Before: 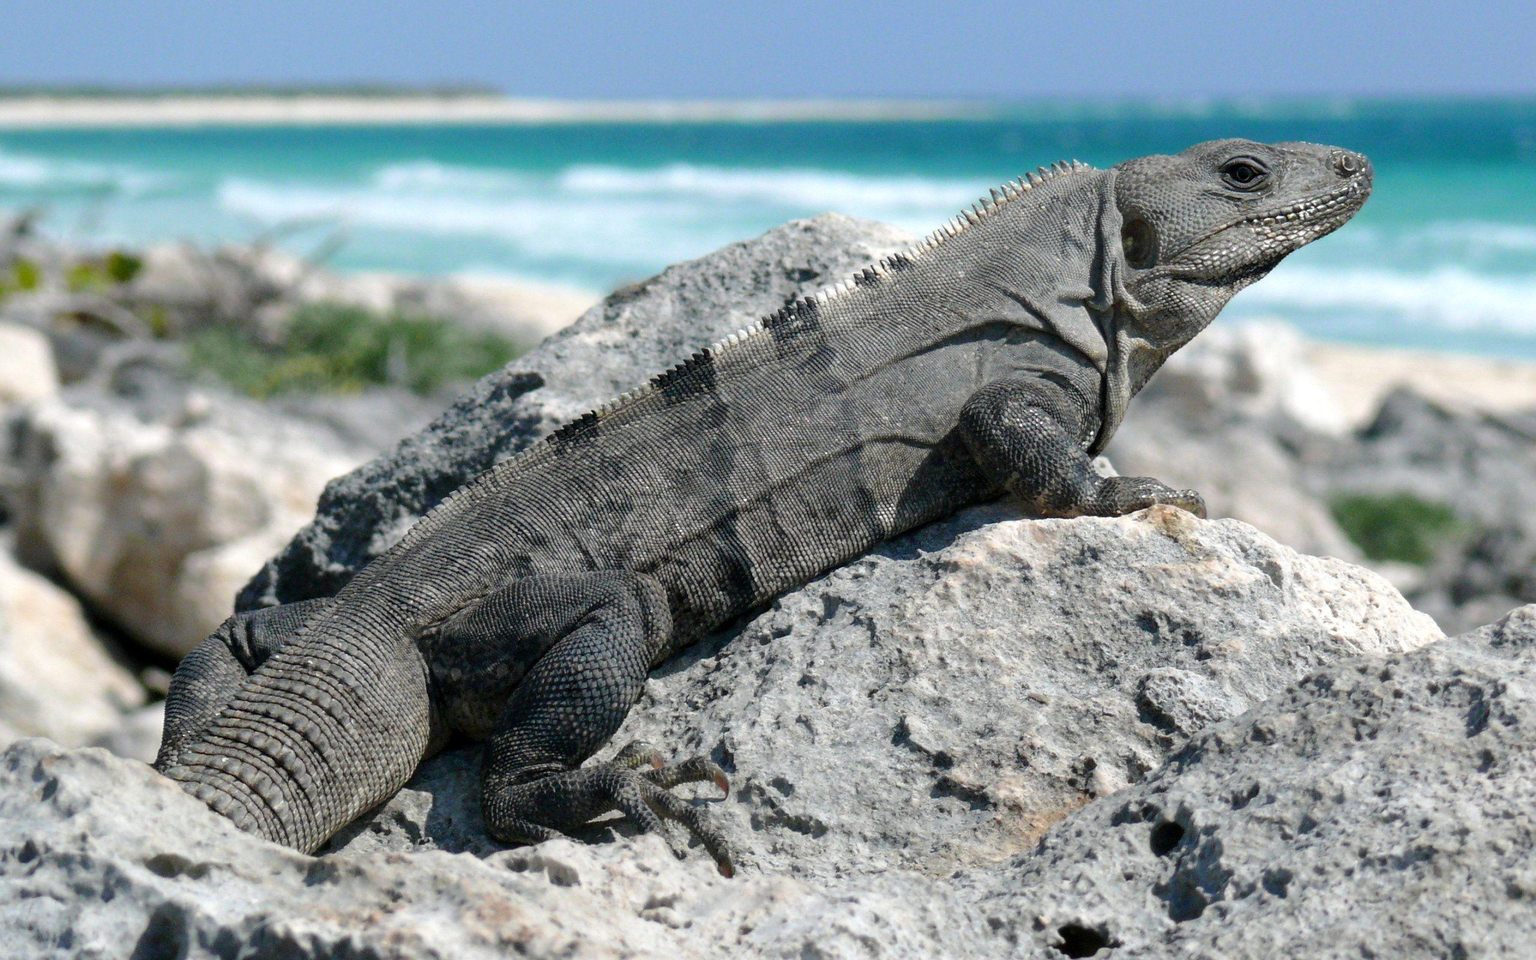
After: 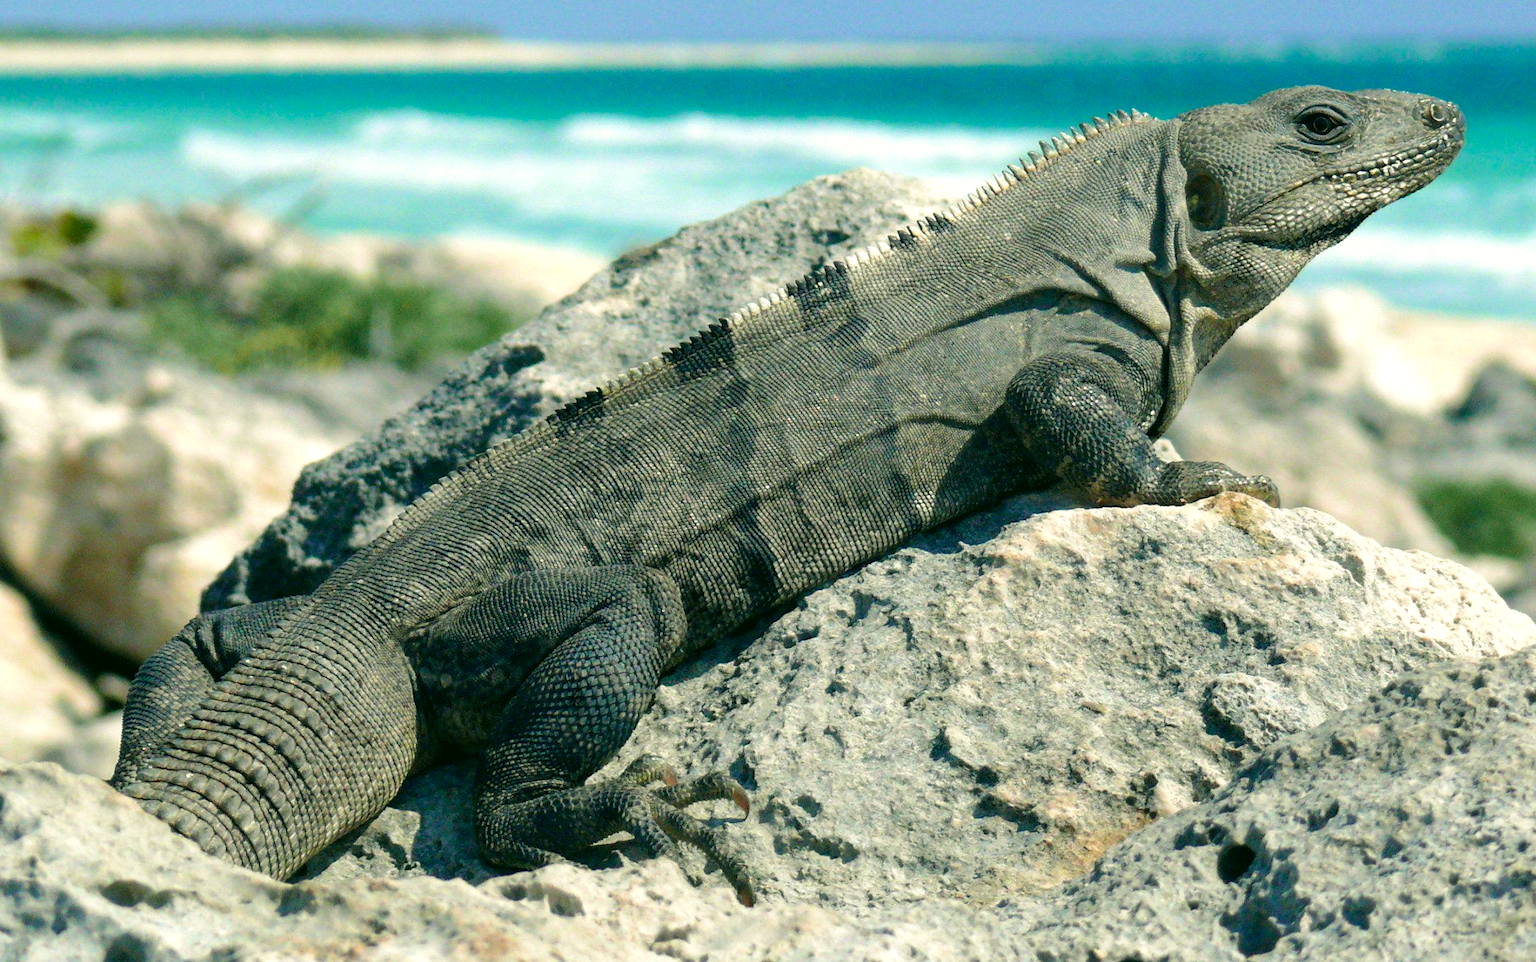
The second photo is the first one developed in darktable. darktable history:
color correction: highlights a* -0.573, highlights b* 9.48, shadows a* -8.74, shadows b* 1.59
exposure: exposure 0.203 EV, compensate highlight preservation false
crop: left 3.592%, top 6.439%, right 6.382%, bottom 3.333%
velvia: strength 40.43%
